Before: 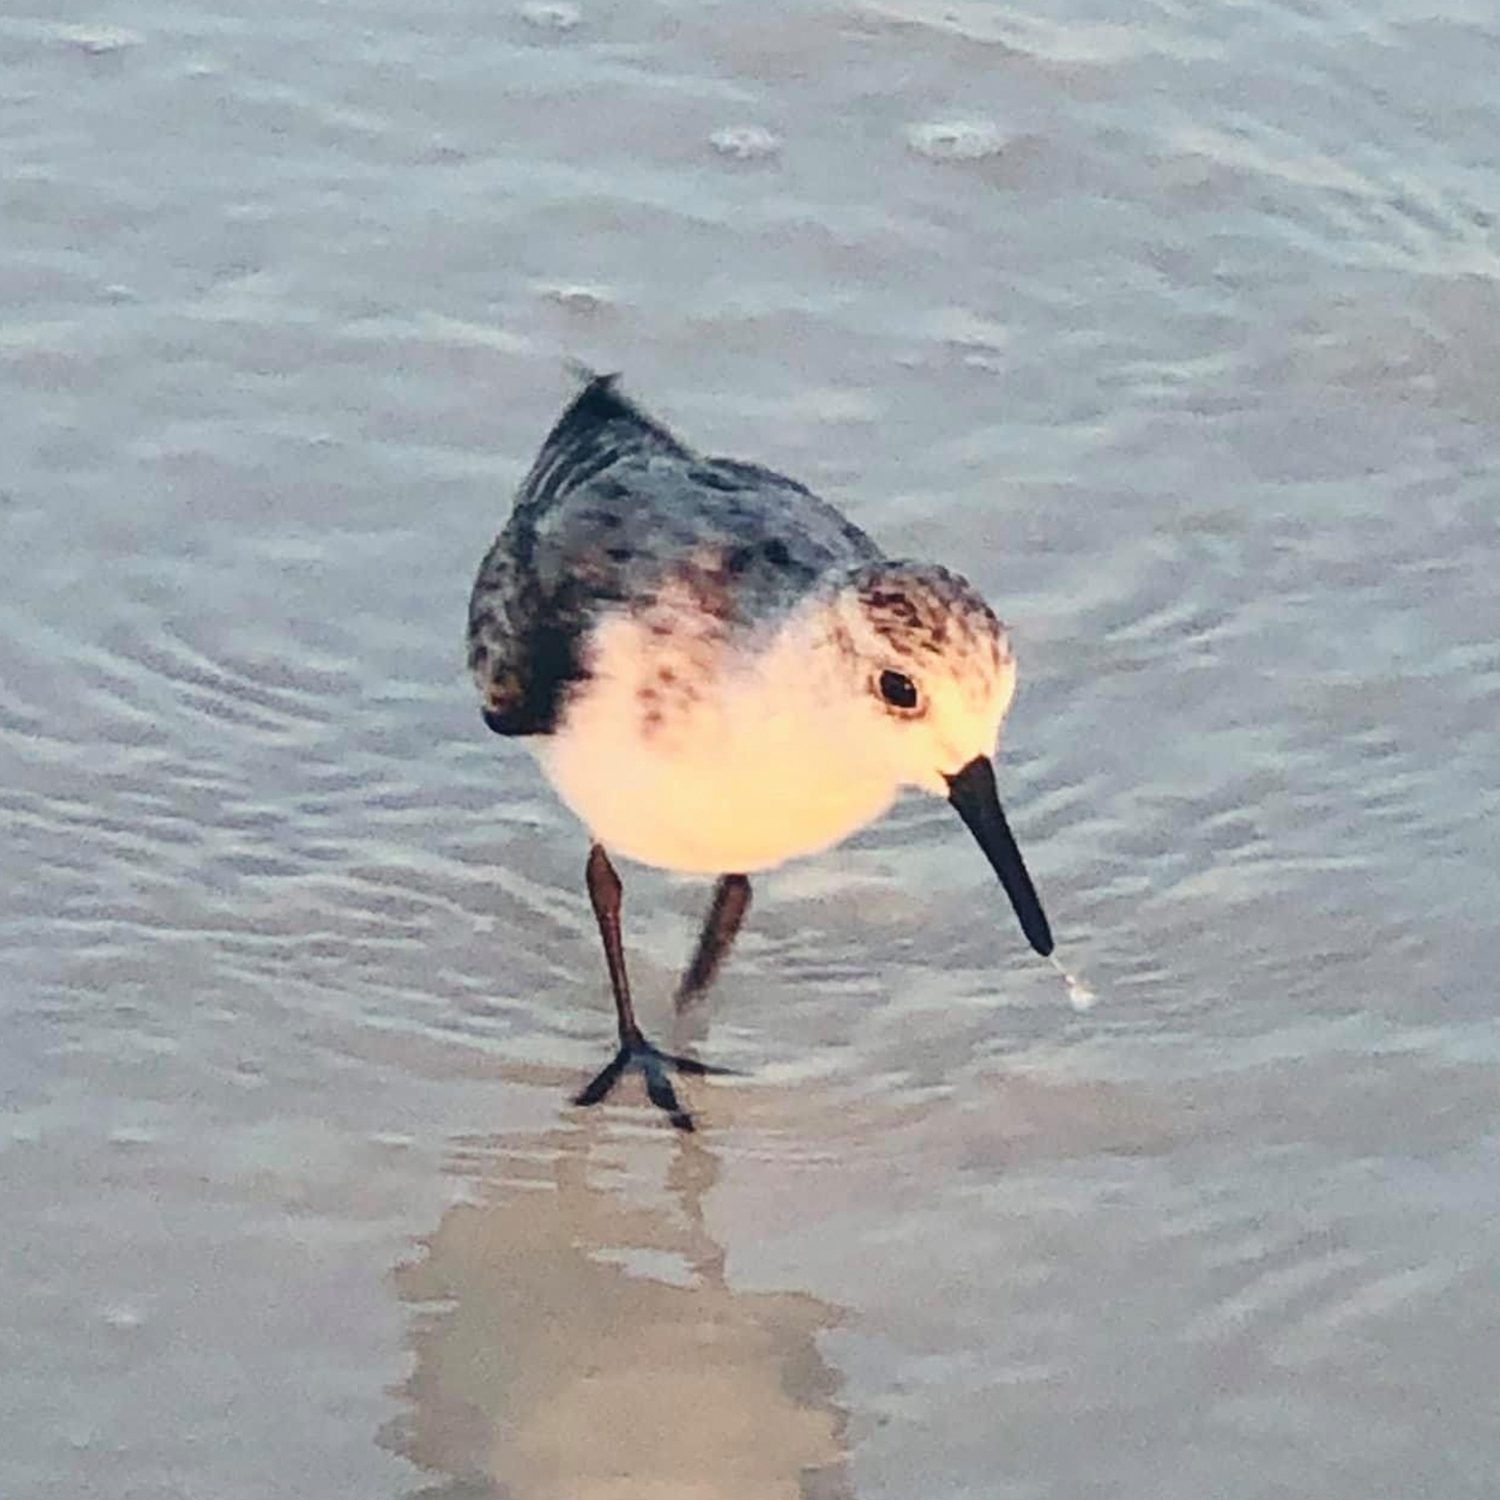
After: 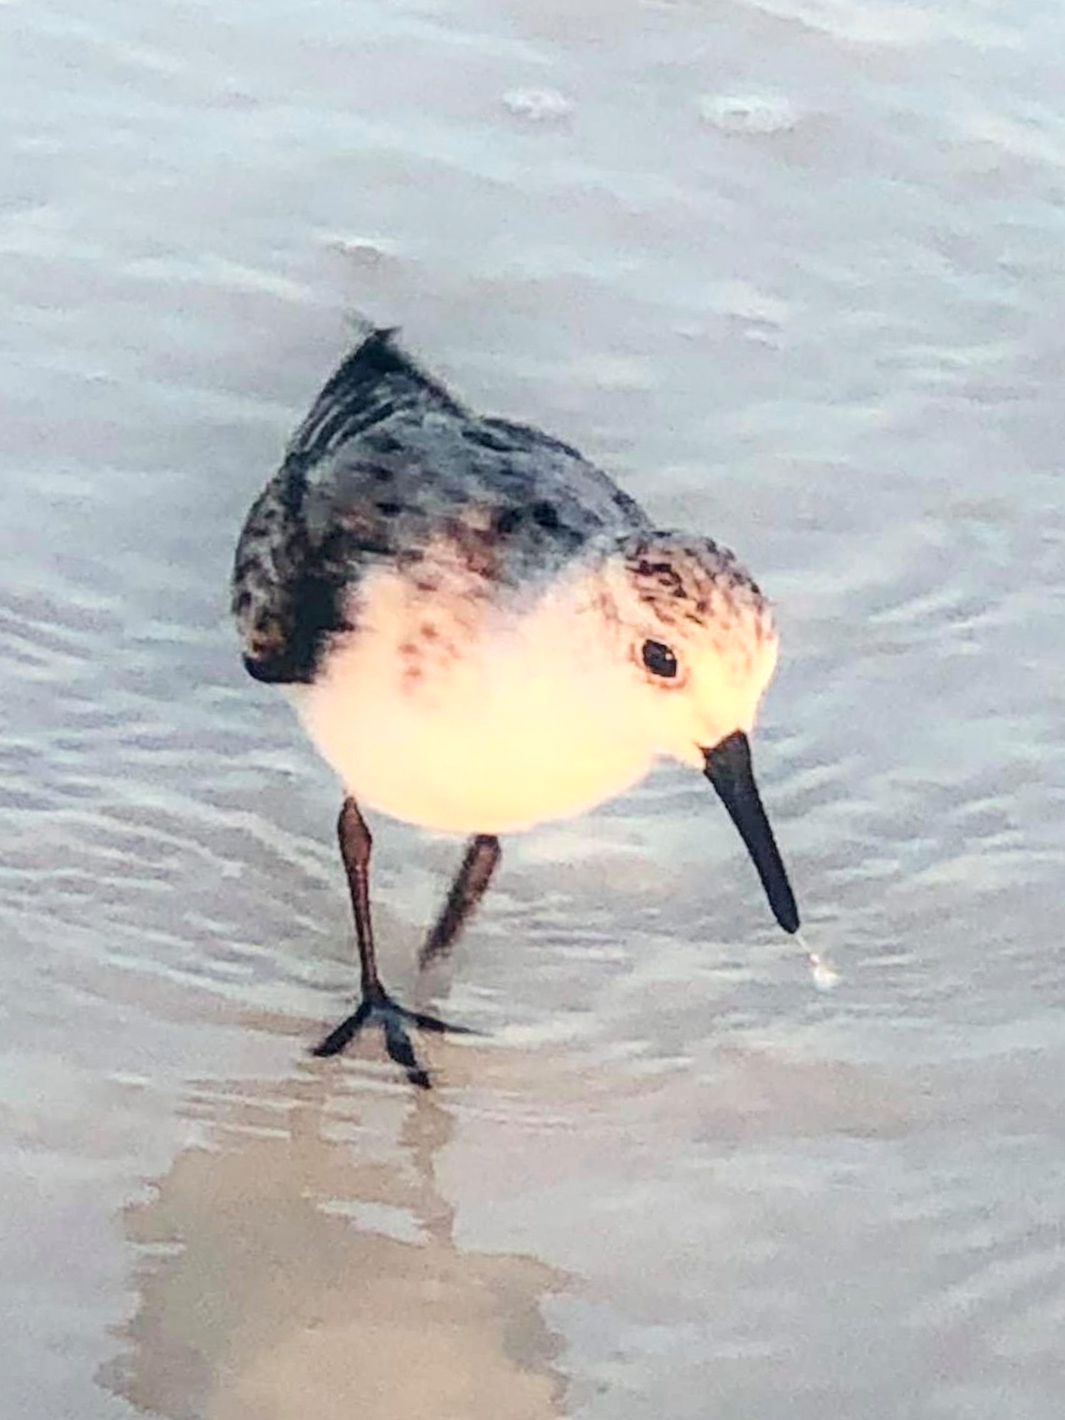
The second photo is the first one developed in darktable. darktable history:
shadows and highlights: shadows -54.3, highlights 86.09, soften with gaussian
local contrast: detail 130%
crop and rotate: angle -3.27°, left 14.277%, top 0.028%, right 10.766%, bottom 0.028%
